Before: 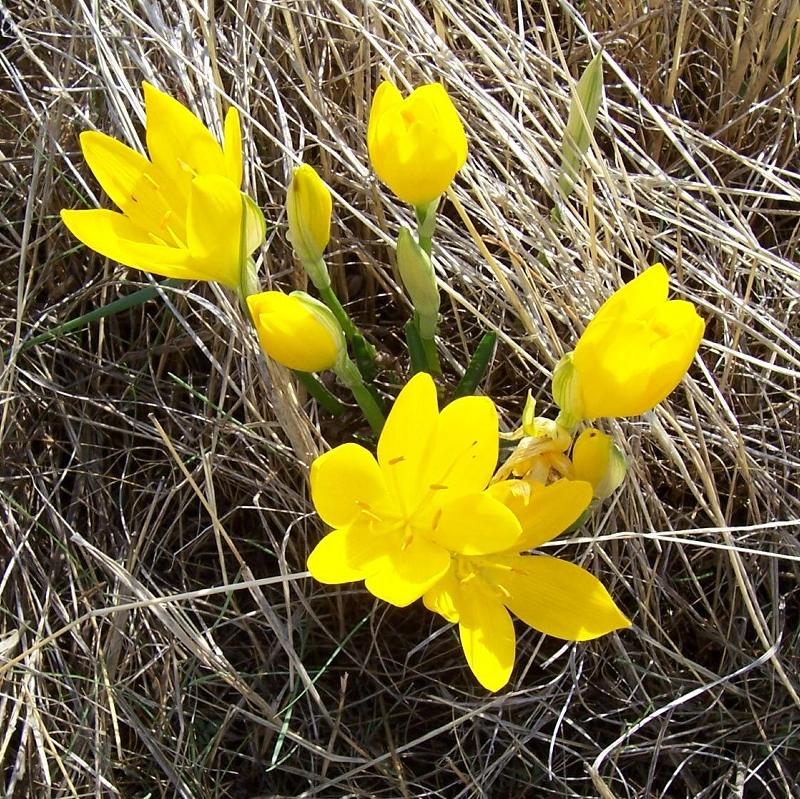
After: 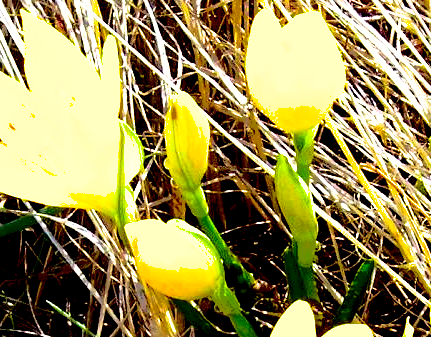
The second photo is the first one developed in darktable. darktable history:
crop: left 15.306%, top 9.065%, right 30.789%, bottom 48.638%
contrast brightness saturation: contrast 0.09, brightness -0.59, saturation 0.17
exposure: black level correction 0.035, exposure 0.9 EV, compensate highlight preservation false
base curve: curves: ch0 [(0, 0) (0.018, 0.026) (0.143, 0.37) (0.33, 0.731) (0.458, 0.853) (0.735, 0.965) (0.905, 0.986) (1, 1)]
shadows and highlights: shadows 25, highlights -70
